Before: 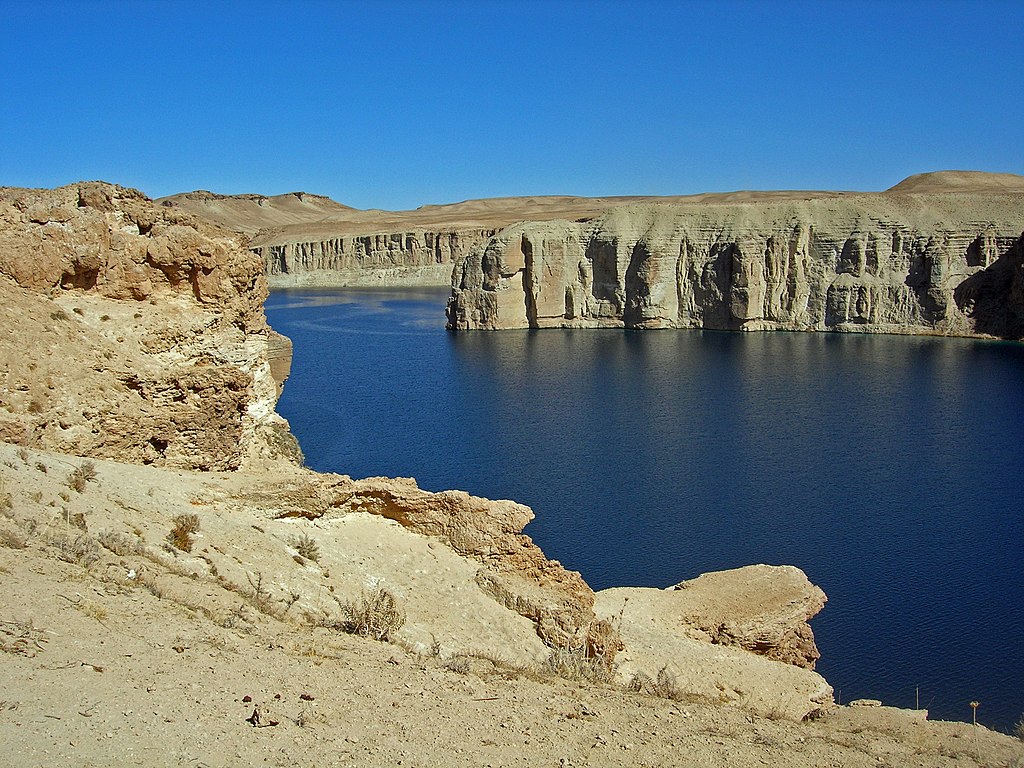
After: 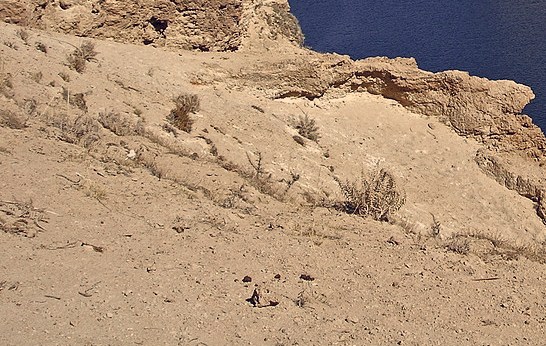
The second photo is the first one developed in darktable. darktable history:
crop and rotate: top 54.778%, right 46.61%, bottom 0.159%
color correction: highlights a* 19.59, highlights b* 27.49, shadows a* 3.46, shadows b* -17.28, saturation 0.73
color zones: curves: ch0 [(0, 0.5) (0.125, 0.4) (0.25, 0.5) (0.375, 0.4) (0.5, 0.4) (0.625, 0.35) (0.75, 0.35) (0.875, 0.5)]; ch1 [(0, 0.35) (0.125, 0.45) (0.25, 0.35) (0.375, 0.35) (0.5, 0.35) (0.625, 0.35) (0.75, 0.45) (0.875, 0.35)]; ch2 [(0, 0.6) (0.125, 0.5) (0.25, 0.5) (0.375, 0.6) (0.5, 0.6) (0.625, 0.5) (0.75, 0.5) (0.875, 0.5)]
